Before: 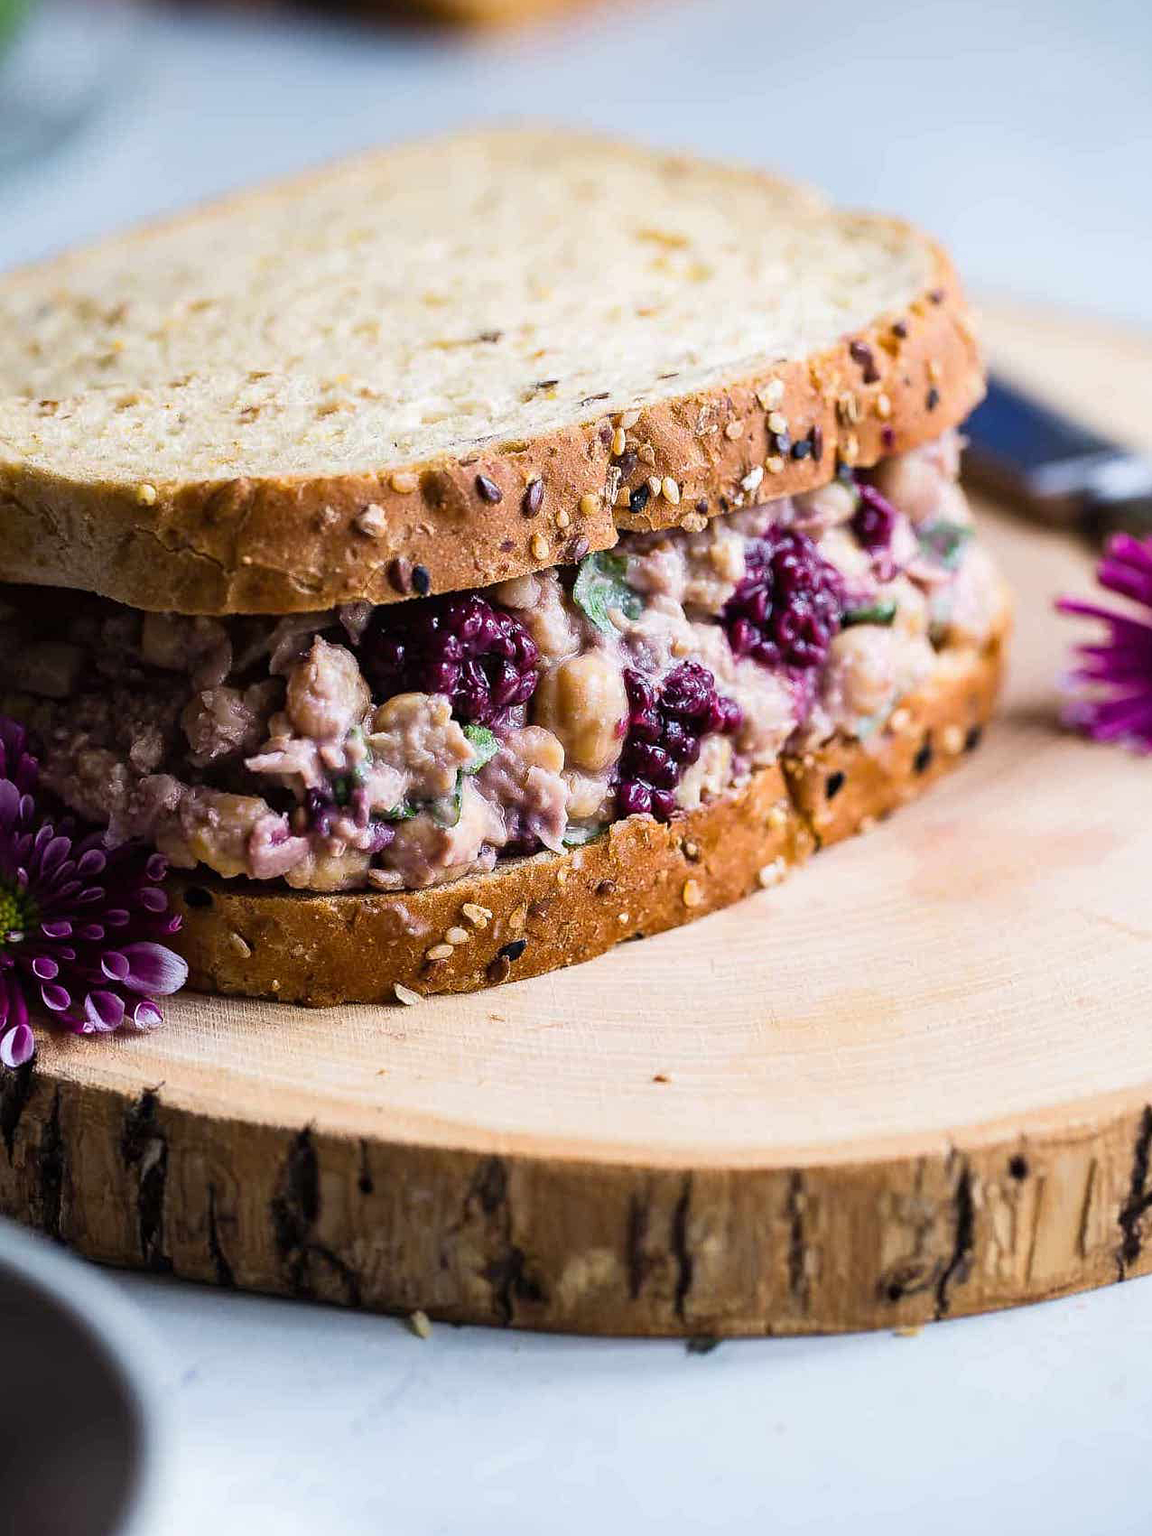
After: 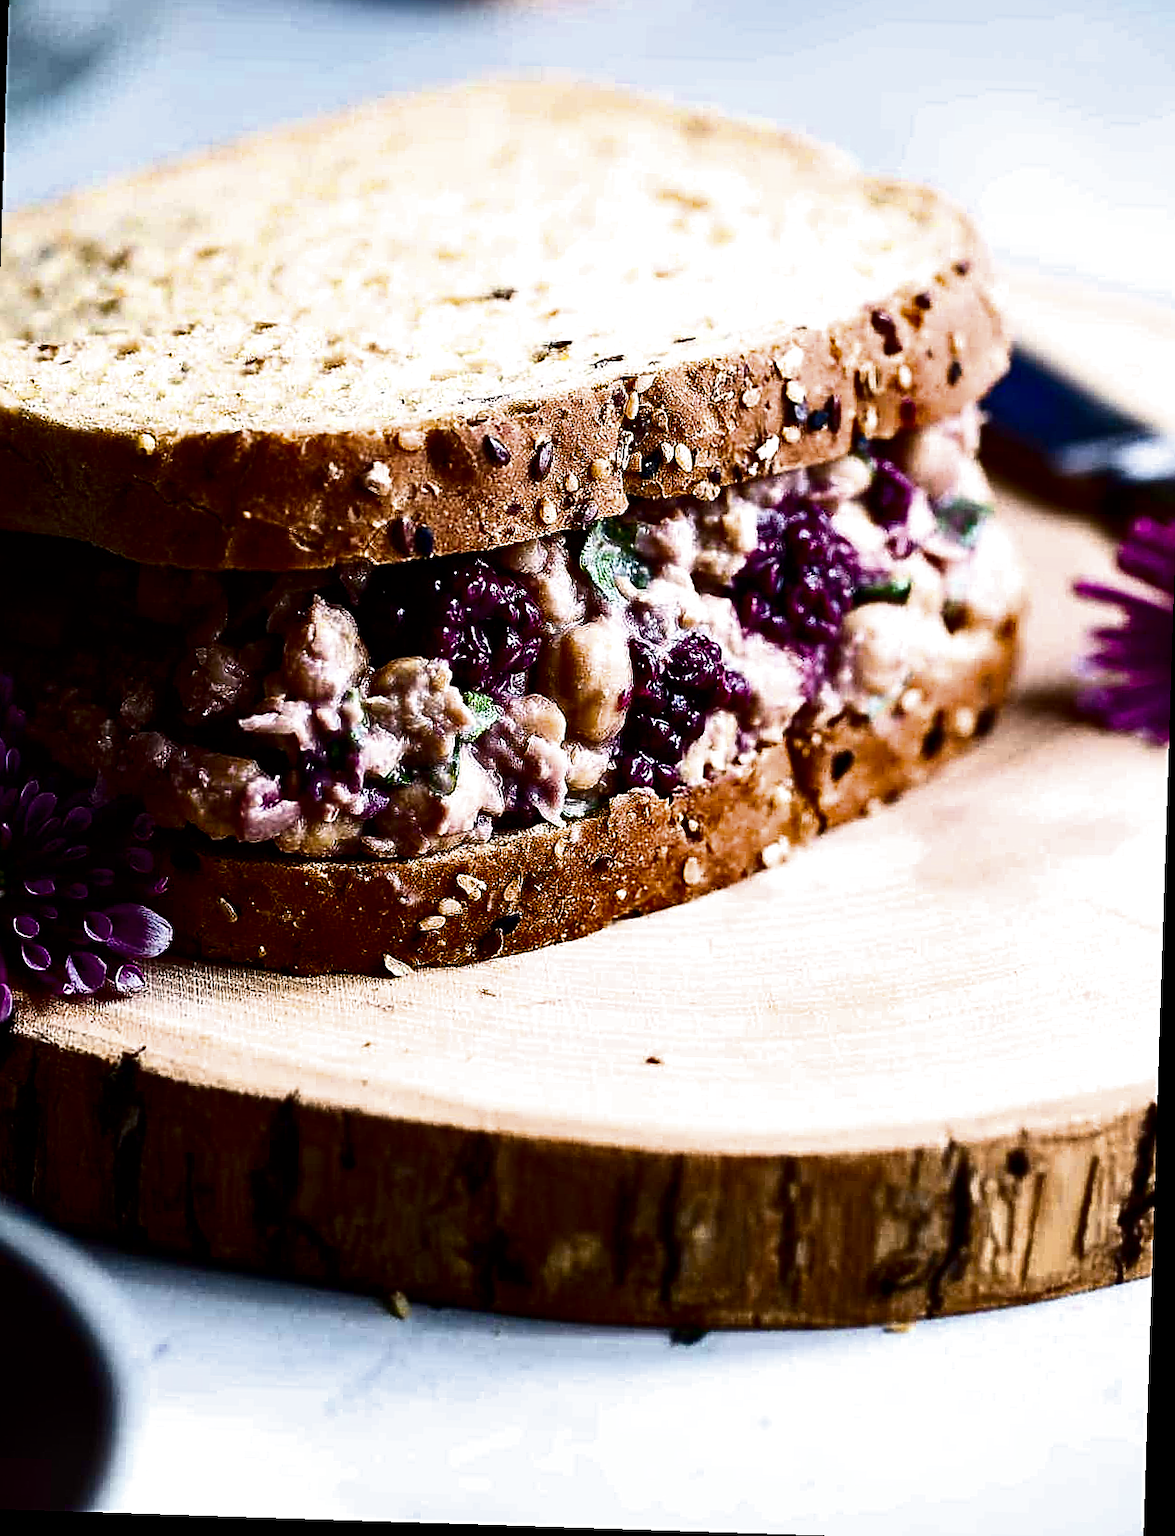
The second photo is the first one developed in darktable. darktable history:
exposure: exposure 0.083 EV, compensate exposure bias true, compensate highlight preservation false
crop and rotate: angle -1.84°, left 3.163%, top 4.236%, right 1.411%, bottom 0.529%
color zones: curves: ch0 [(0, 0.466) (0.128, 0.466) (0.25, 0.5) (0.375, 0.456) (0.5, 0.5) (0.625, 0.5) (0.737, 0.652) (0.875, 0.5)]; ch1 [(0, 0.603) (0.125, 0.618) (0.261, 0.348) (0.372, 0.353) (0.497, 0.363) (0.611, 0.45) (0.731, 0.427) (0.875, 0.518) (0.998, 0.652)]; ch2 [(0, 0.559) (0.125, 0.451) (0.253, 0.564) (0.37, 0.578) (0.5, 0.466) (0.625, 0.471) (0.731, 0.471) (0.88, 0.485)], mix -129.71%
contrast brightness saturation: contrast 0.094, brightness -0.579, saturation 0.173
sharpen: on, module defaults
tone equalizer: edges refinement/feathering 500, mask exposure compensation -1.57 EV, preserve details no
filmic rgb: black relative exposure -8.01 EV, white relative exposure 2.18 EV, threshold 3.02 EV, hardness 7, contrast in shadows safe, enable highlight reconstruction true
